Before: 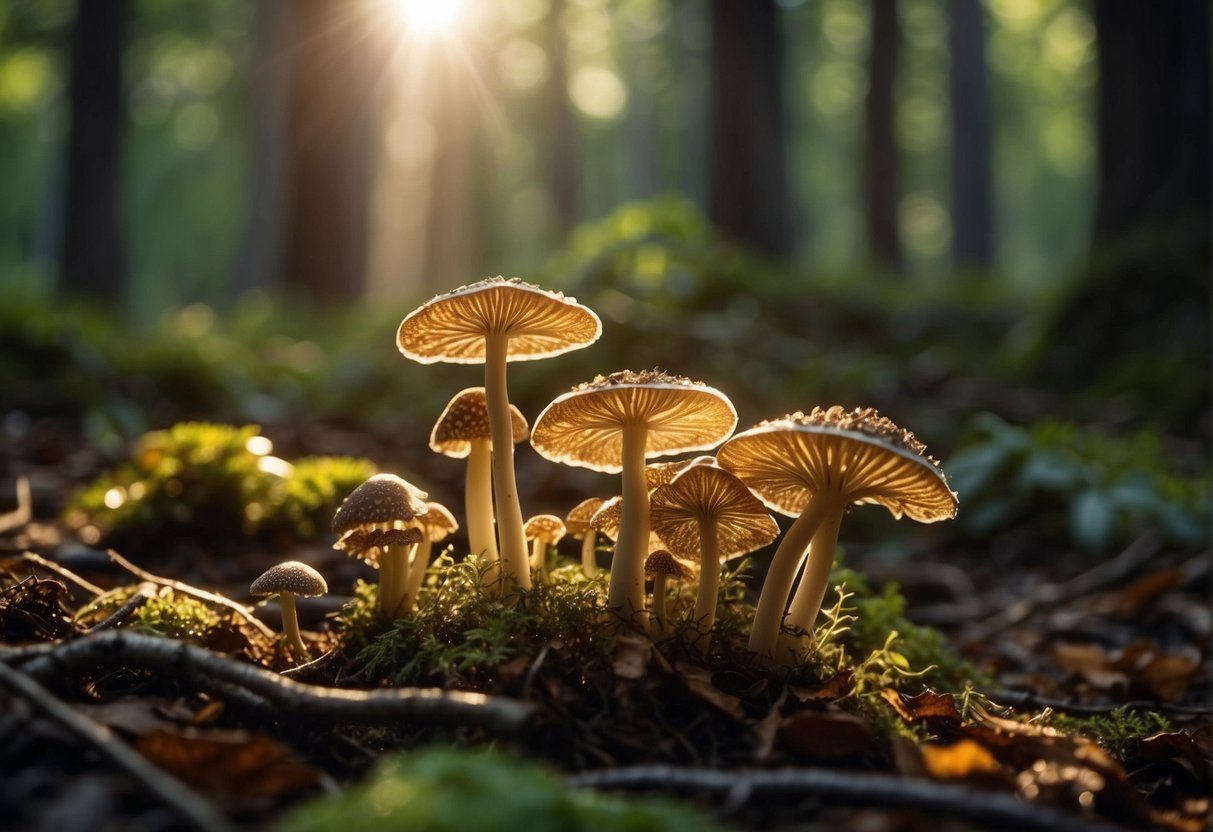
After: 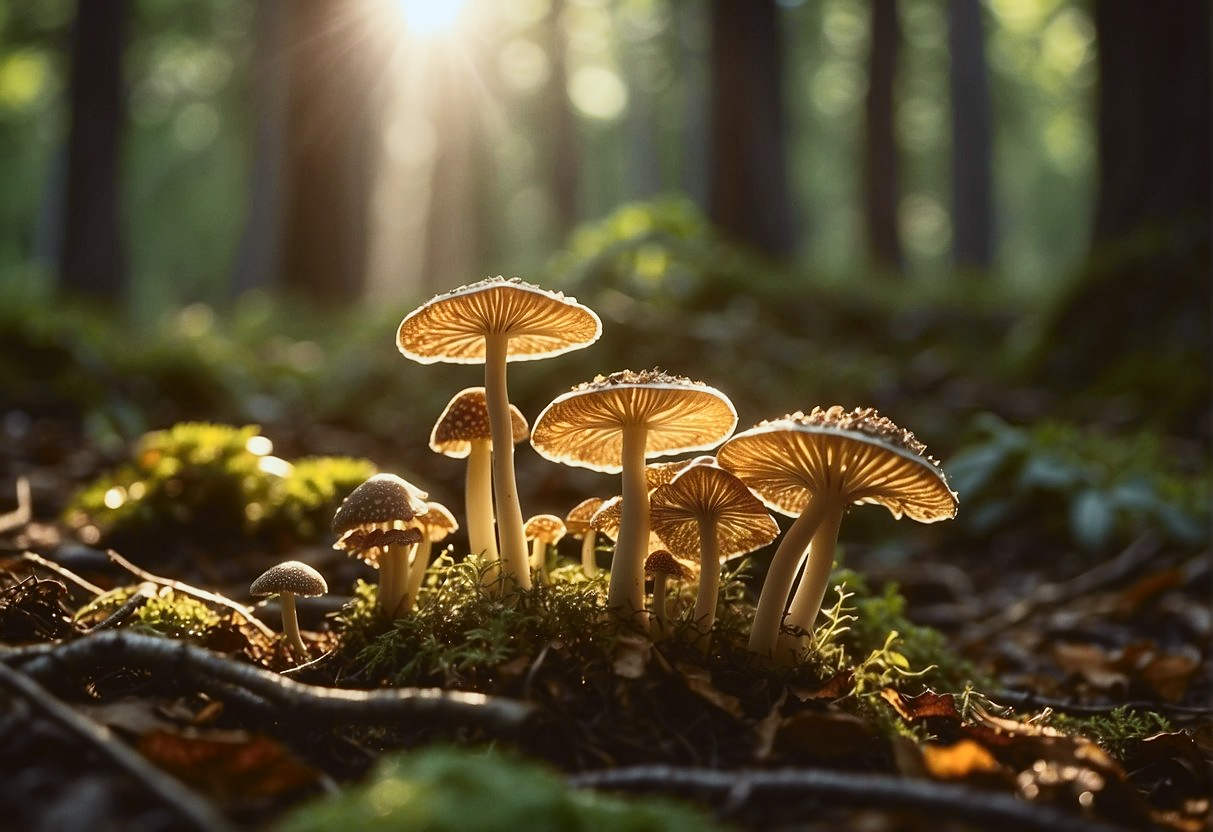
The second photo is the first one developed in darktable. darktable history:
color correction: highlights a* -3.28, highlights b* -6.24, shadows a* 3.1, shadows b* 5.19
sharpen: radius 1.559, amount 0.373, threshold 1.271
tone curve: curves: ch0 [(0, 0.038) (0.193, 0.212) (0.461, 0.502) (0.634, 0.709) (0.852, 0.89) (1, 0.967)]; ch1 [(0, 0) (0.35, 0.356) (0.45, 0.453) (0.504, 0.503) (0.532, 0.524) (0.558, 0.555) (0.735, 0.762) (1, 1)]; ch2 [(0, 0) (0.281, 0.266) (0.456, 0.469) (0.5, 0.5) (0.533, 0.545) (0.606, 0.598) (0.646, 0.654) (1, 1)], color space Lab, independent channels, preserve colors none
